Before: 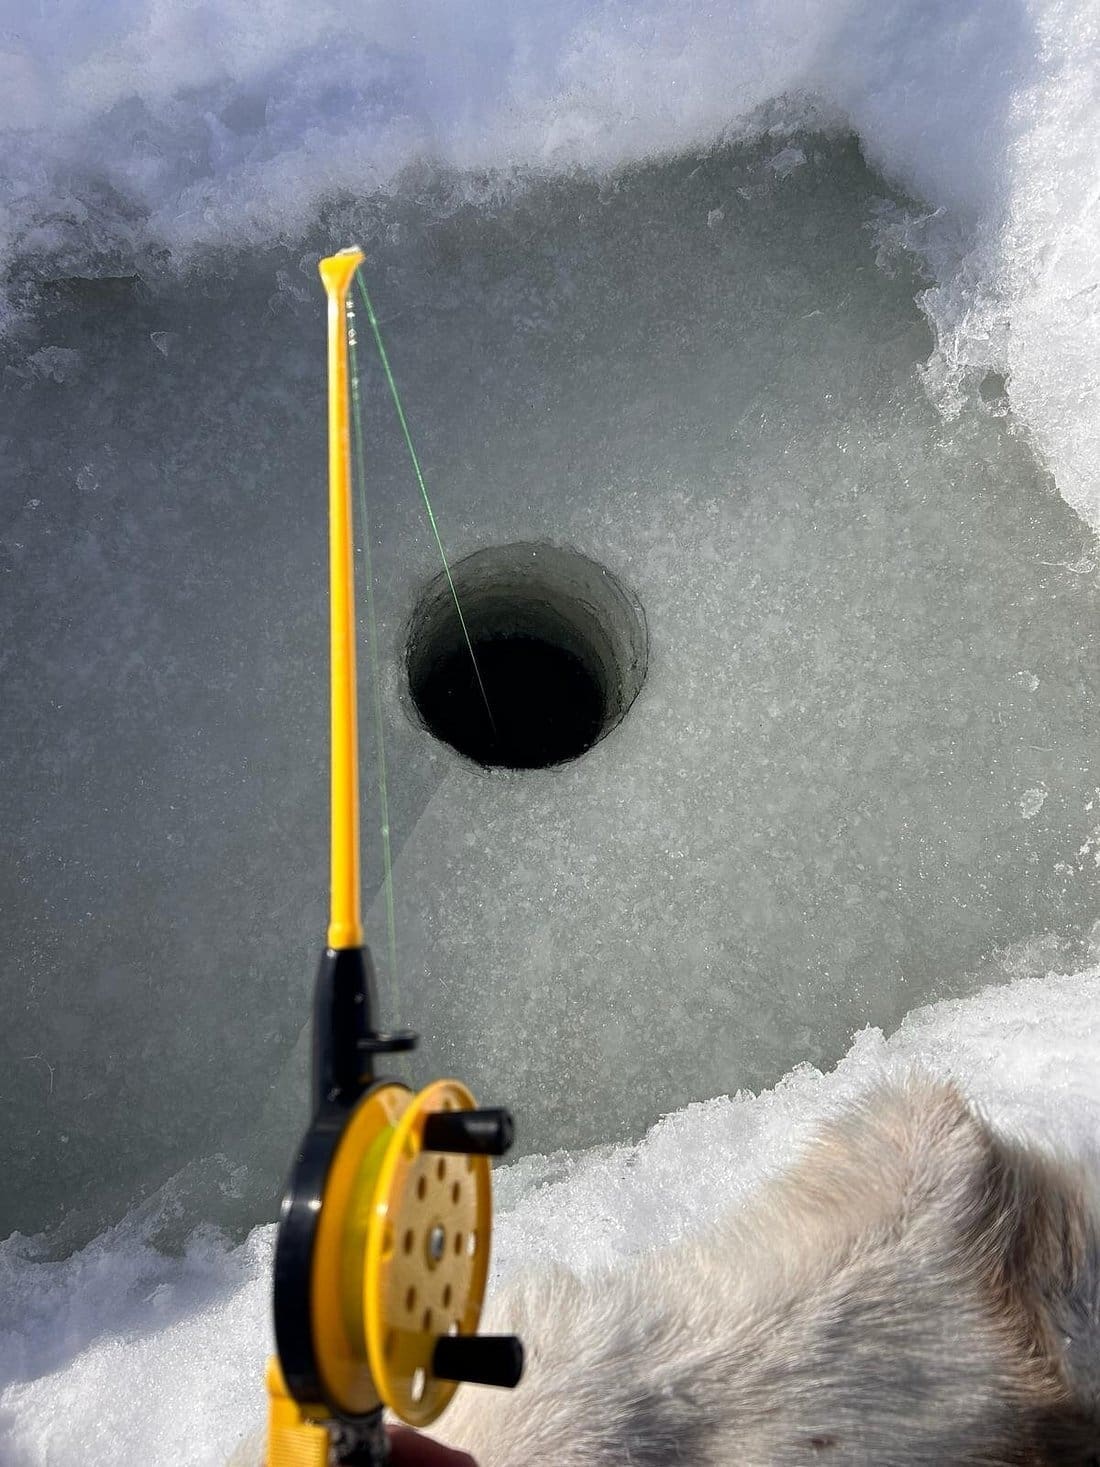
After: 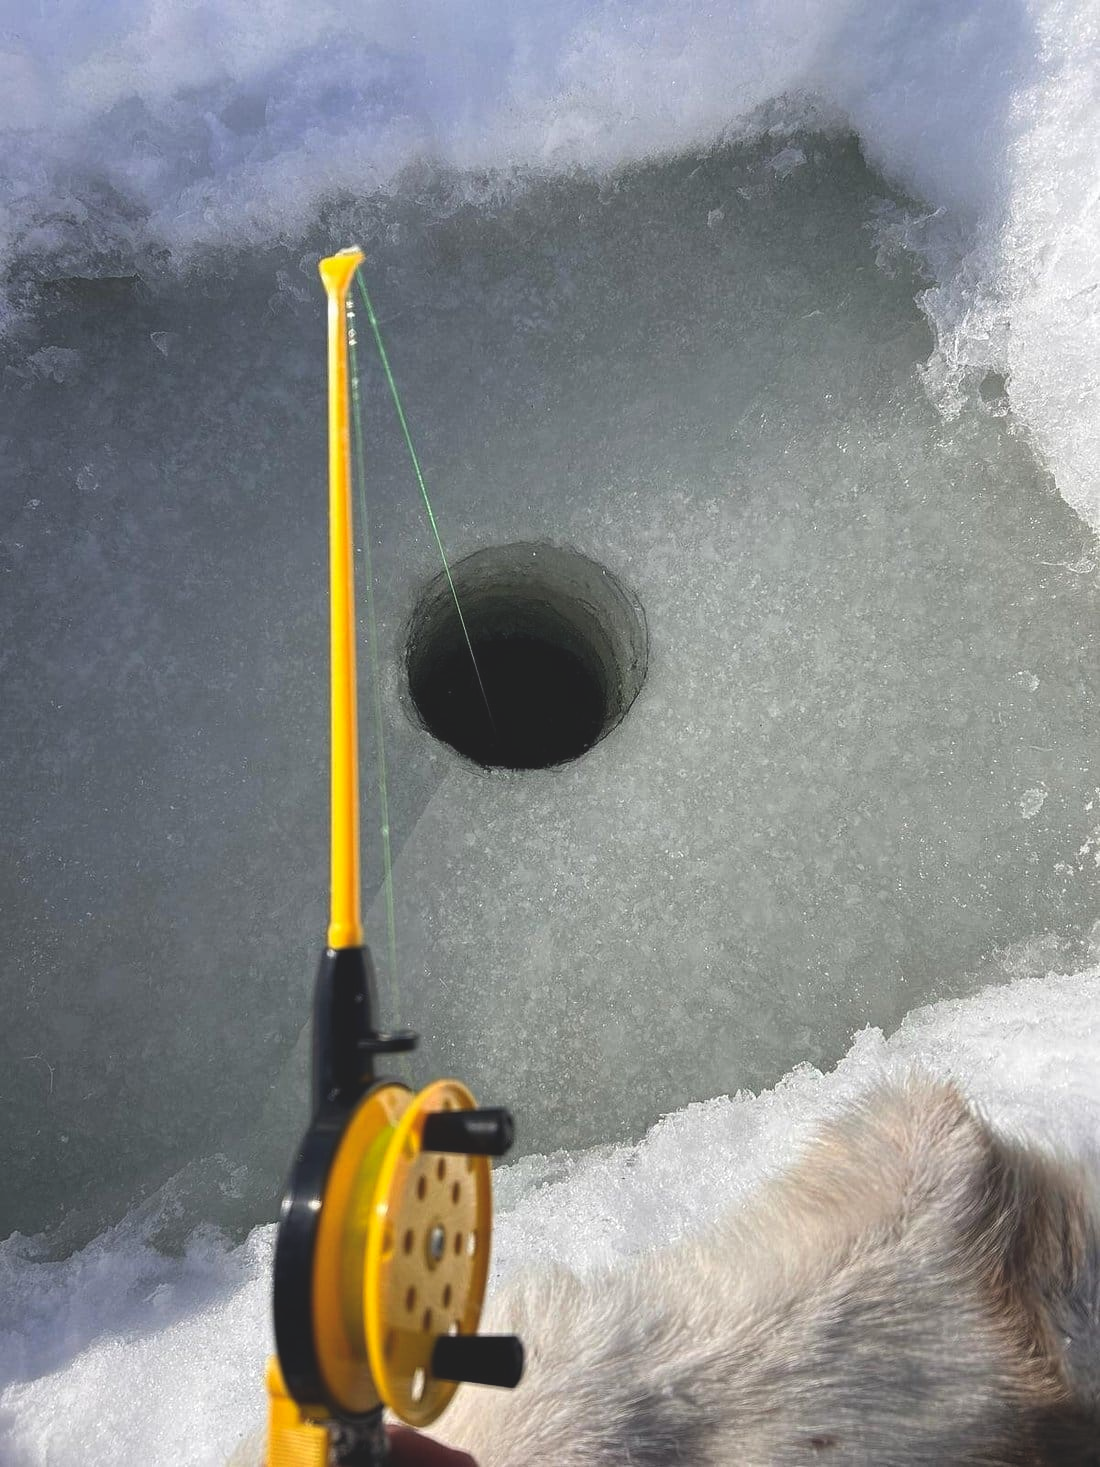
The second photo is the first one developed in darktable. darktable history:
exposure: black level correction -0.015, compensate highlight preservation false
contrast brightness saturation: saturation 0.1
